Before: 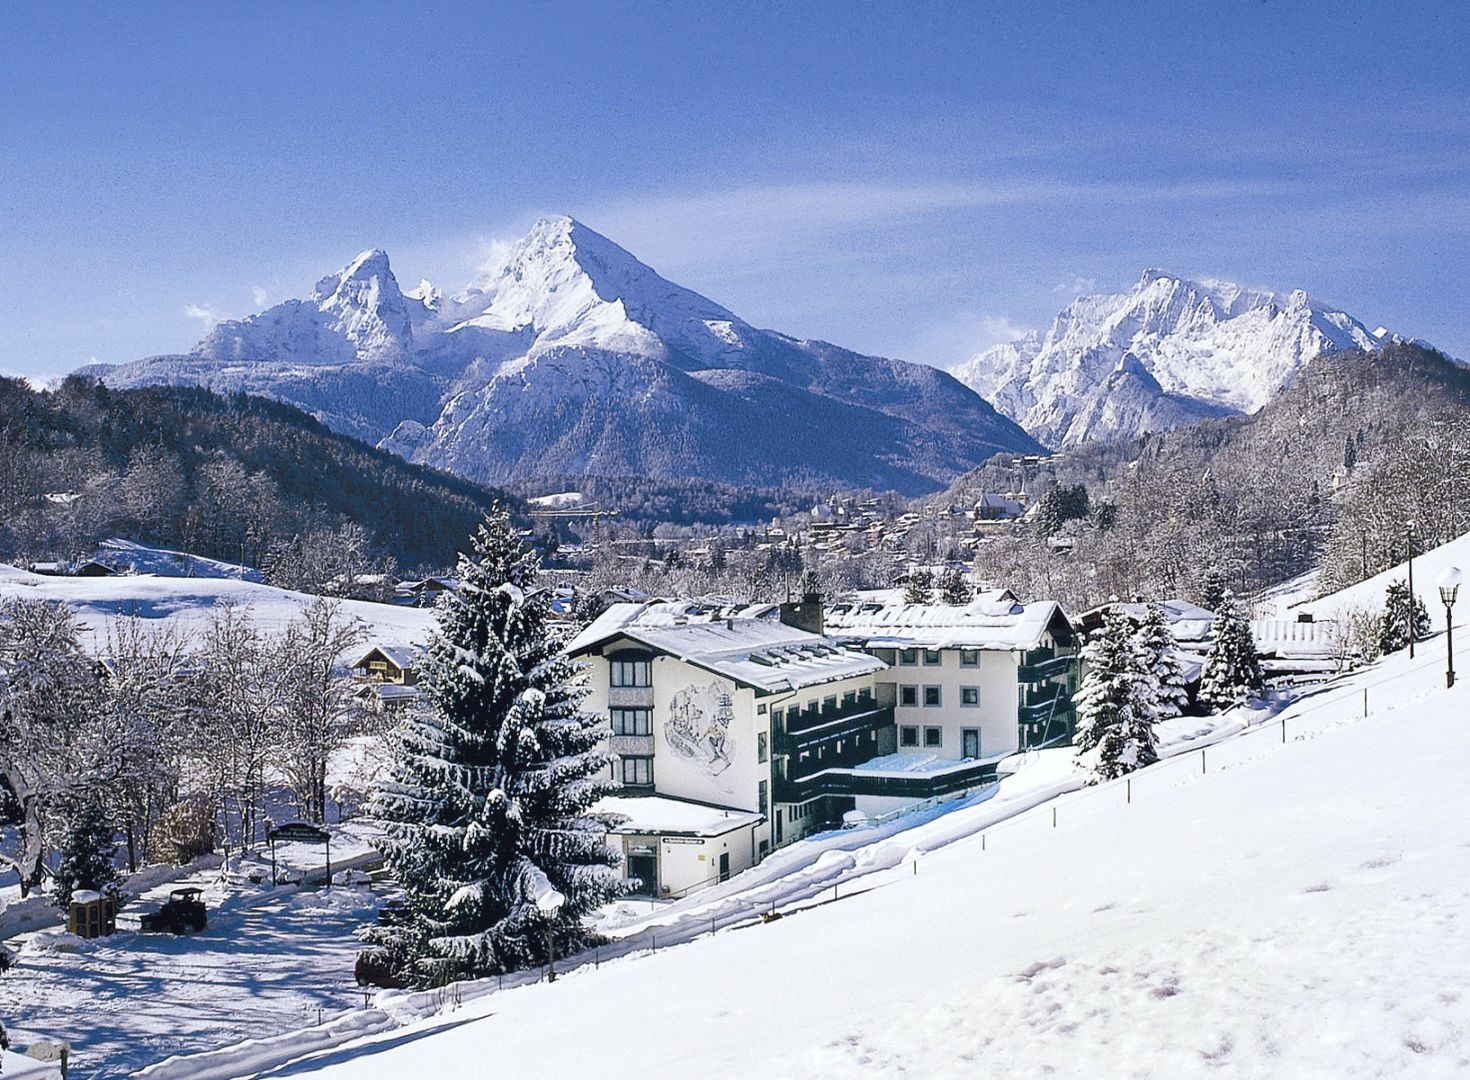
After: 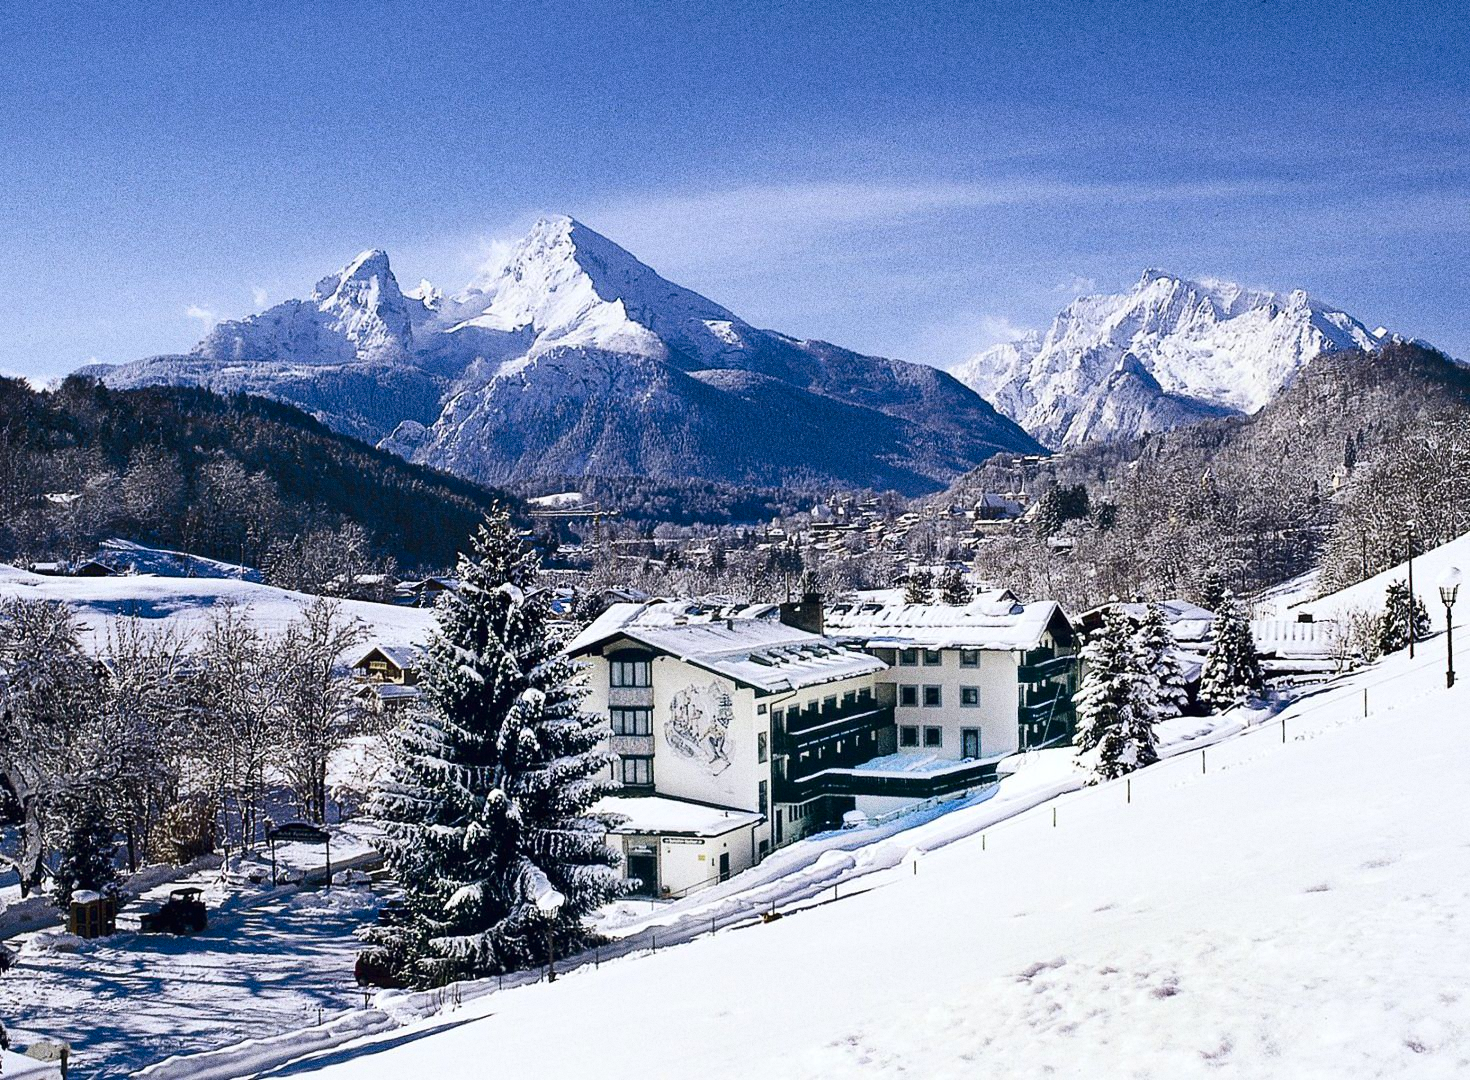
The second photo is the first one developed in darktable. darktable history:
grain: coarseness 0.09 ISO, strength 40%
contrast brightness saturation: contrast 0.2, brightness -0.11, saturation 0.1
